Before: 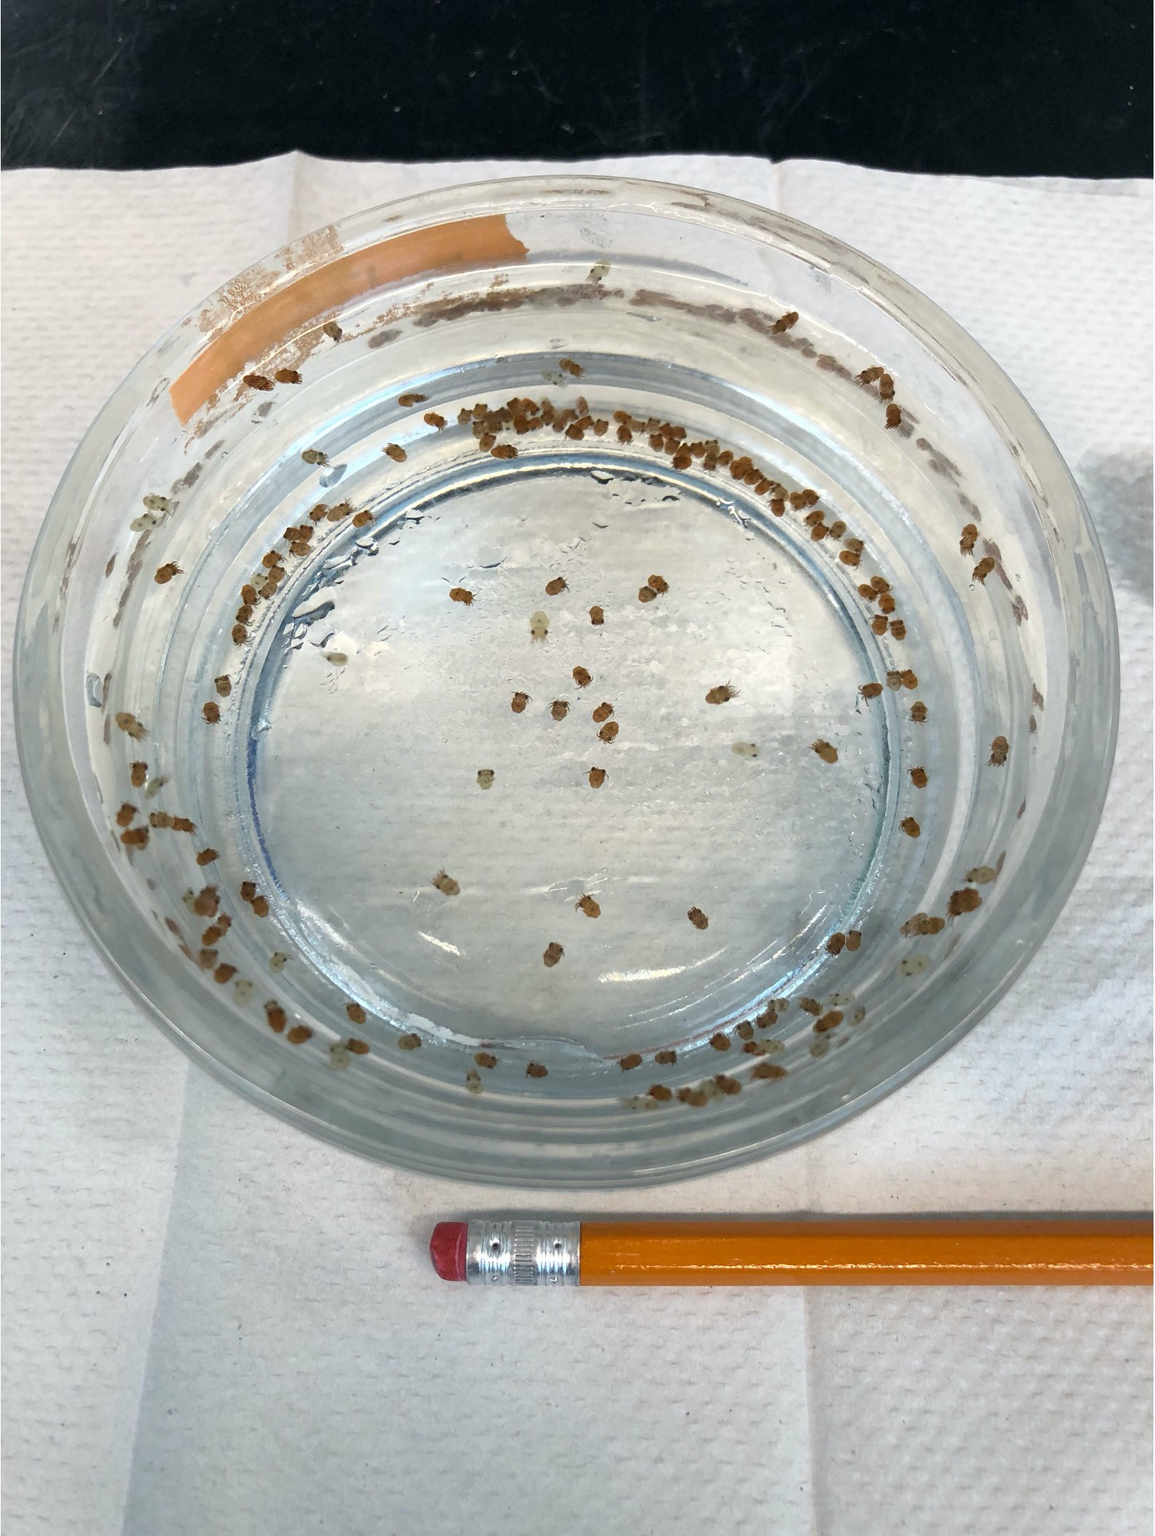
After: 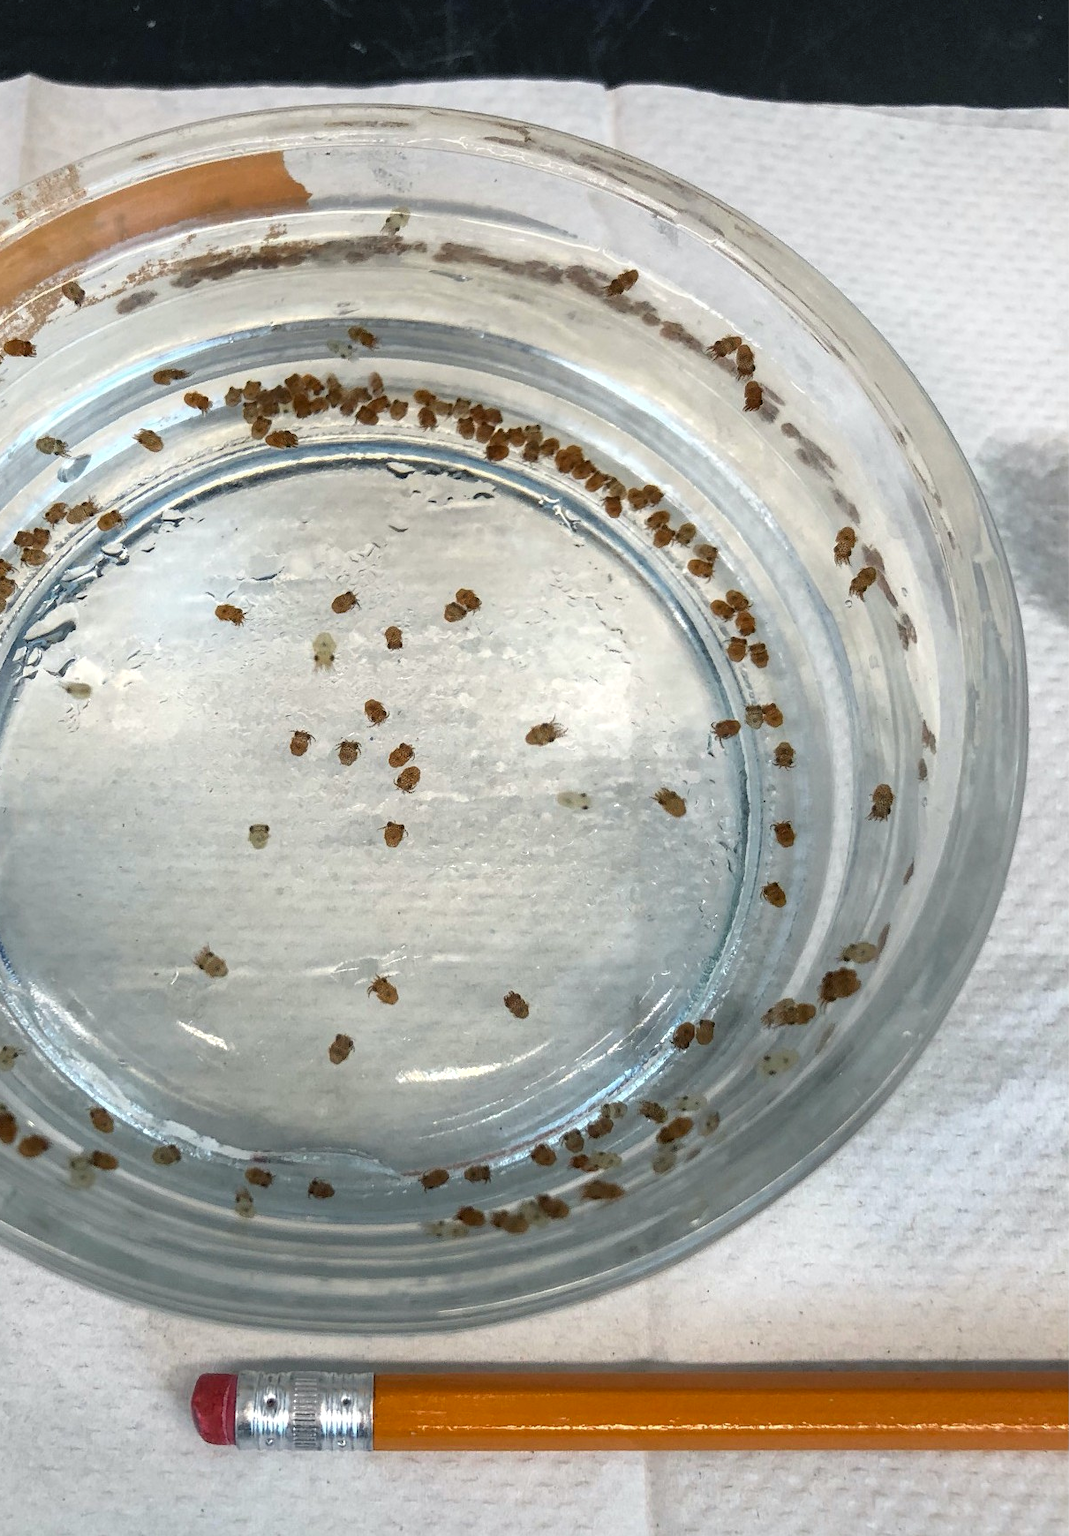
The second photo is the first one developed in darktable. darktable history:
crop: left 23.57%, top 5.856%, bottom 11.648%
local contrast: on, module defaults
